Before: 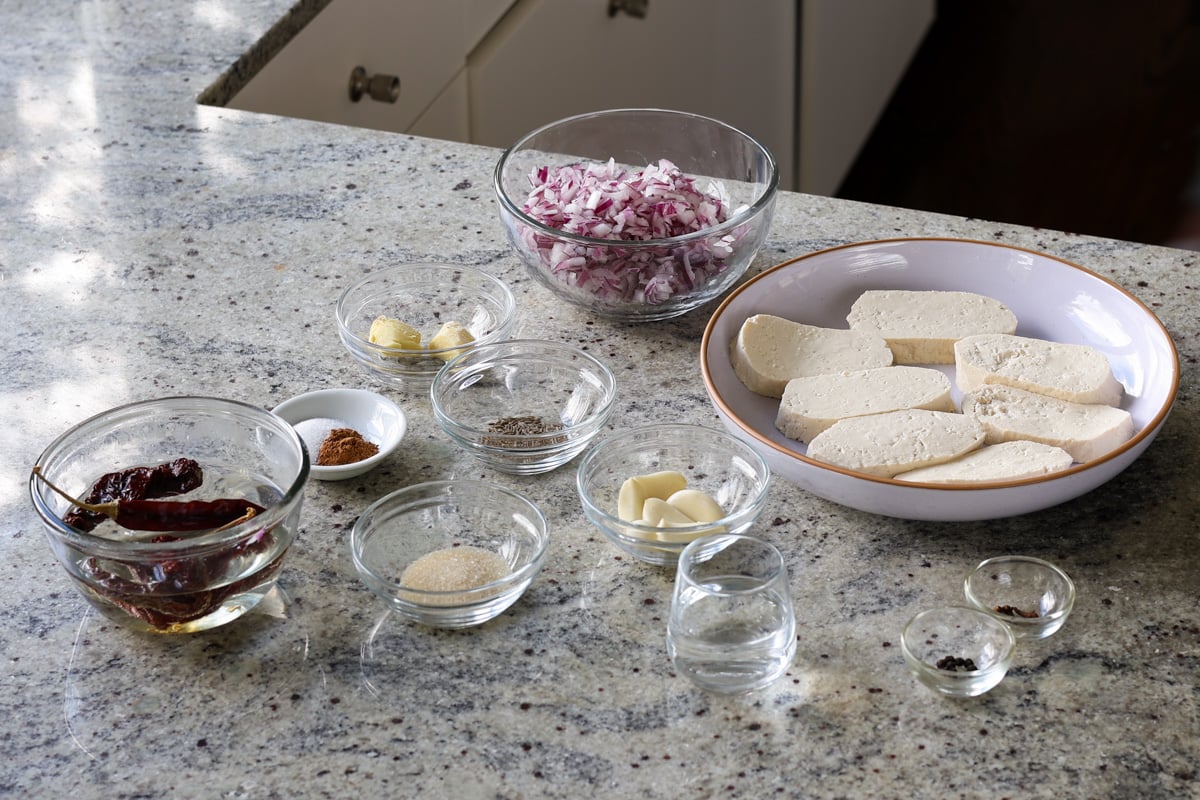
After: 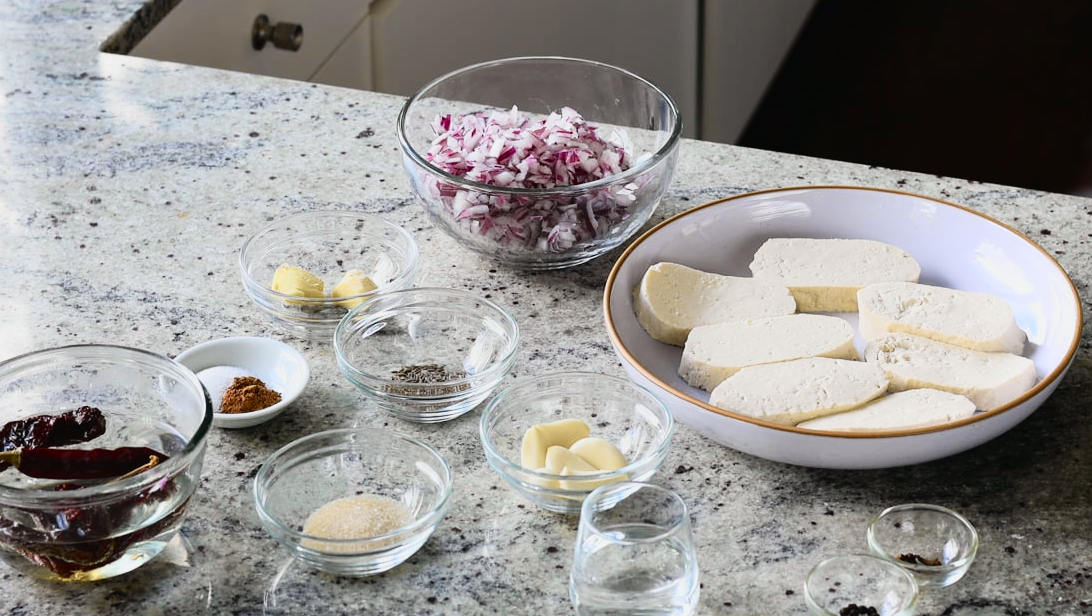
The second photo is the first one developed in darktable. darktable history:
tone curve: curves: ch0 [(0, 0.022) (0.114, 0.096) (0.282, 0.299) (0.456, 0.51) (0.613, 0.693) (0.786, 0.843) (0.999, 0.949)]; ch1 [(0, 0) (0.384, 0.365) (0.463, 0.447) (0.486, 0.474) (0.503, 0.5) (0.535, 0.522) (0.555, 0.546) (0.593, 0.599) (0.755, 0.793) (1, 1)]; ch2 [(0, 0) (0.369, 0.375) (0.449, 0.434) (0.501, 0.5) (0.528, 0.517) (0.561, 0.57) (0.612, 0.631) (0.668, 0.659) (1, 1)], color space Lab, independent channels, preserve colors none
shadows and highlights: shadows -30, highlights 30
crop: left 8.155%, top 6.611%, bottom 15.385%
